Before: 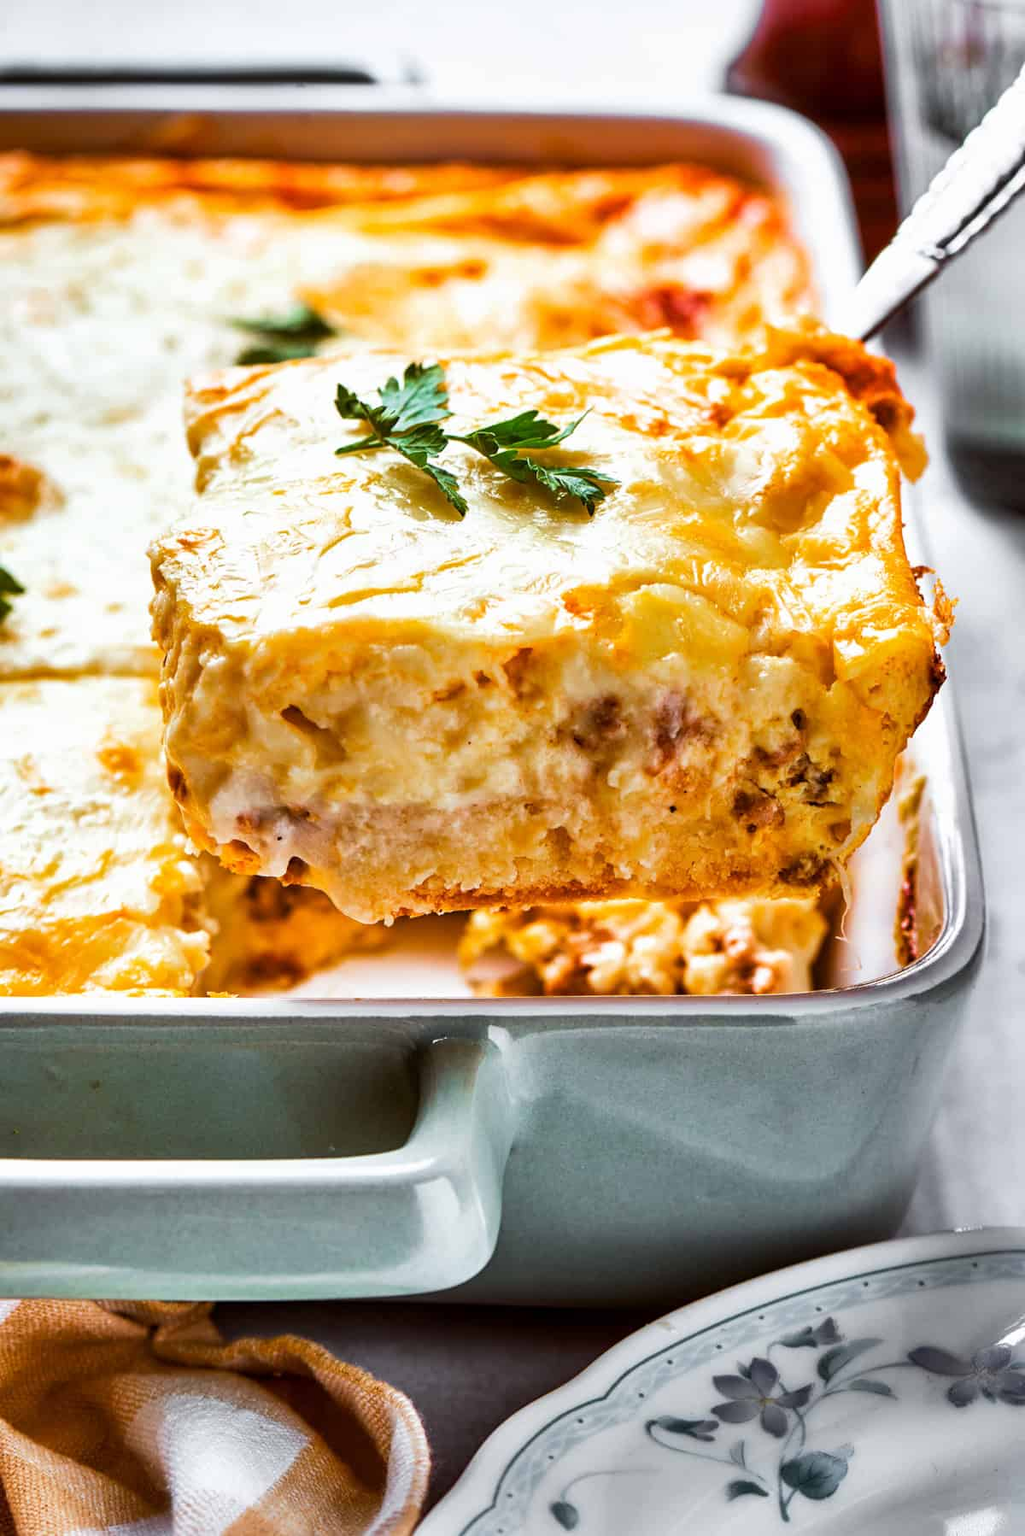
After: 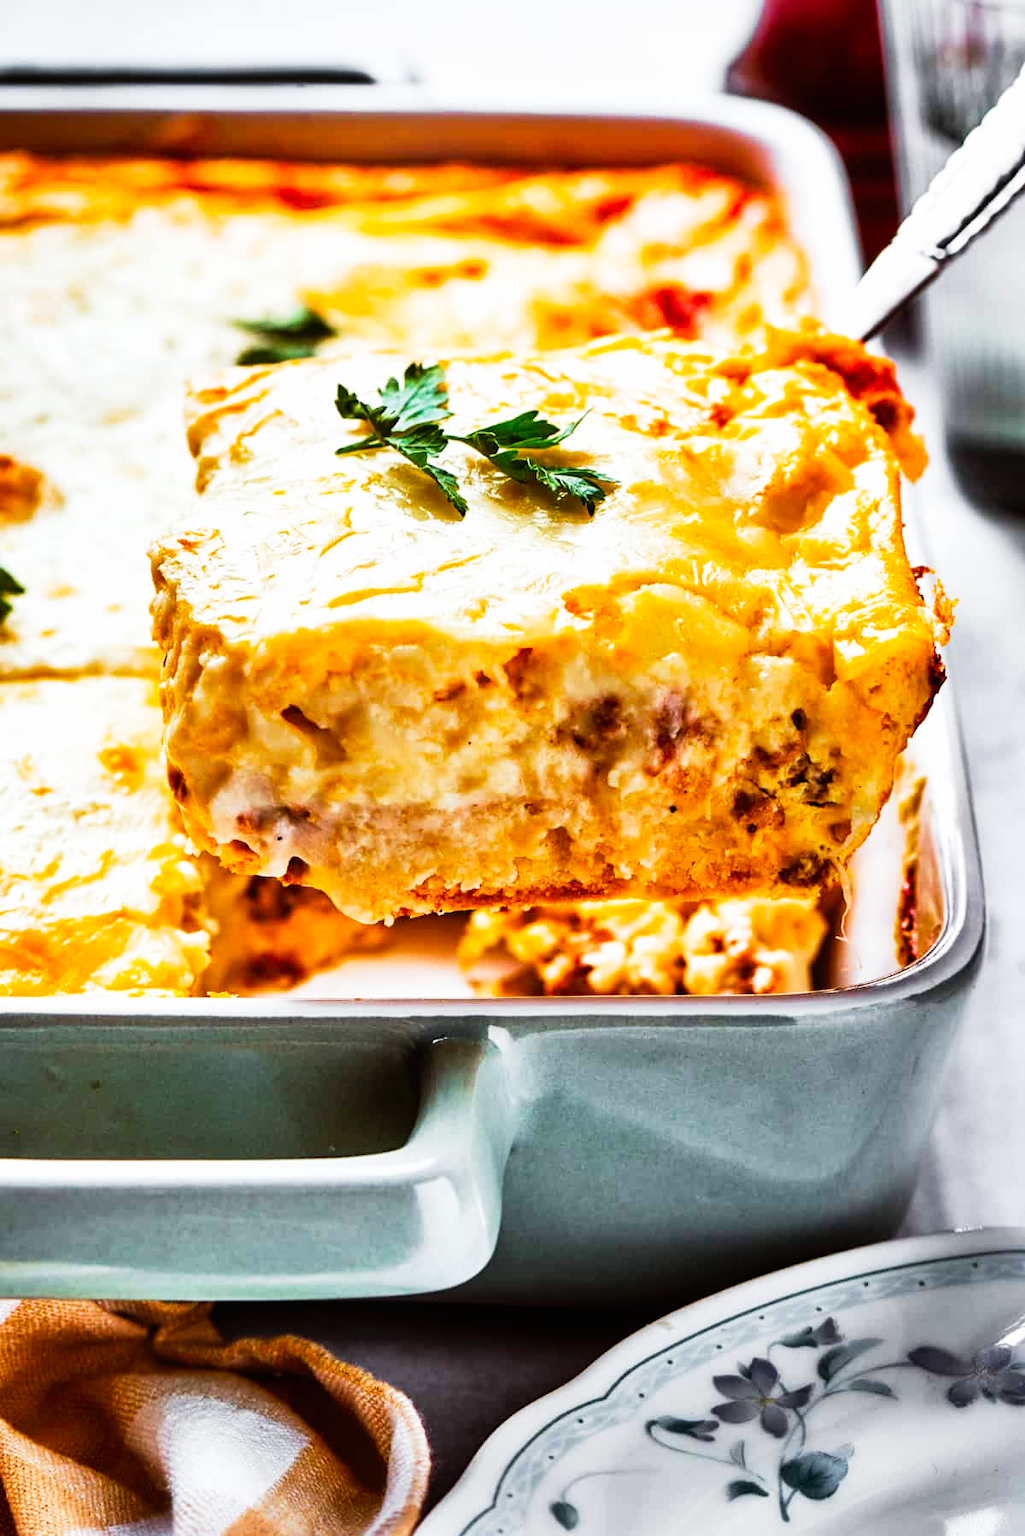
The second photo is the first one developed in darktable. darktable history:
tone curve: curves: ch0 [(0, 0) (0.003, 0.008) (0.011, 0.008) (0.025, 0.011) (0.044, 0.017) (0.069, 0.026) (0.1, 0.039) (0.136, 0.054) (0.177, 0.093) (0.224, 0.15) (0.277, 0.21) (0.335, 0.285) (0.399, 0.366) (0.468, 0.462) (0.543, 0.564) (0.623, 0.679) (0.709, 0.79) (0.801, 0.883) (0.898, 0.95) (1, 1)], preserve colors none
